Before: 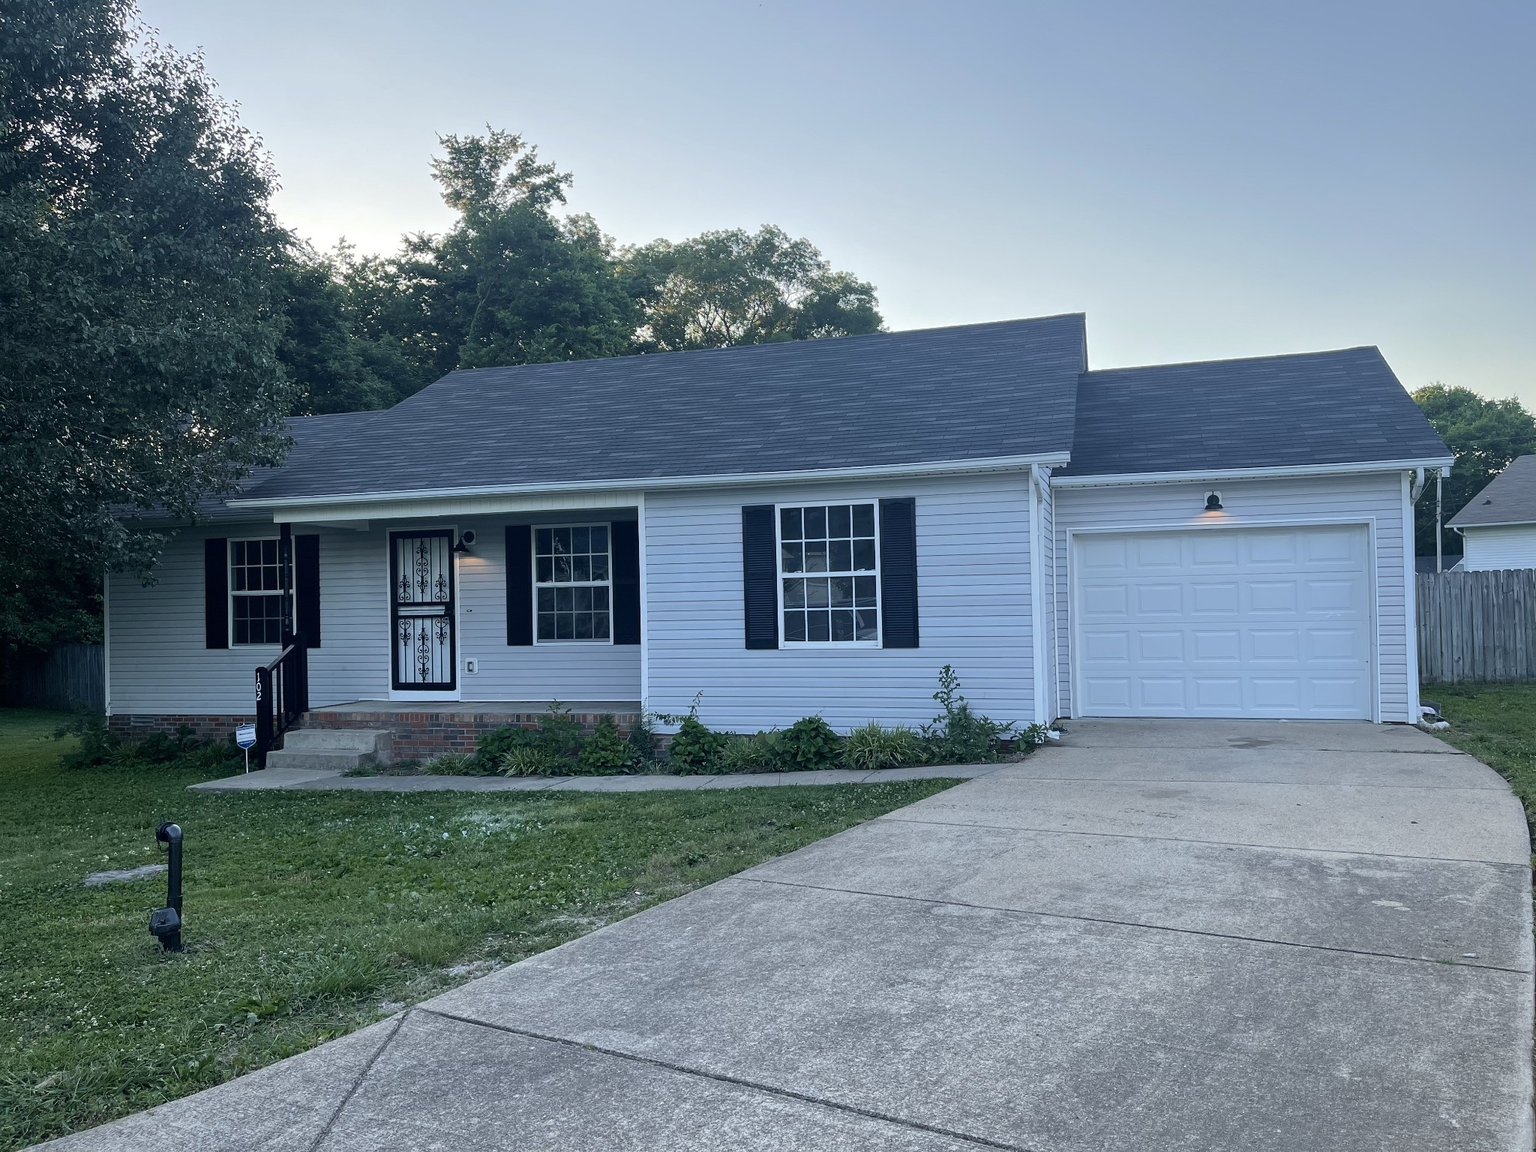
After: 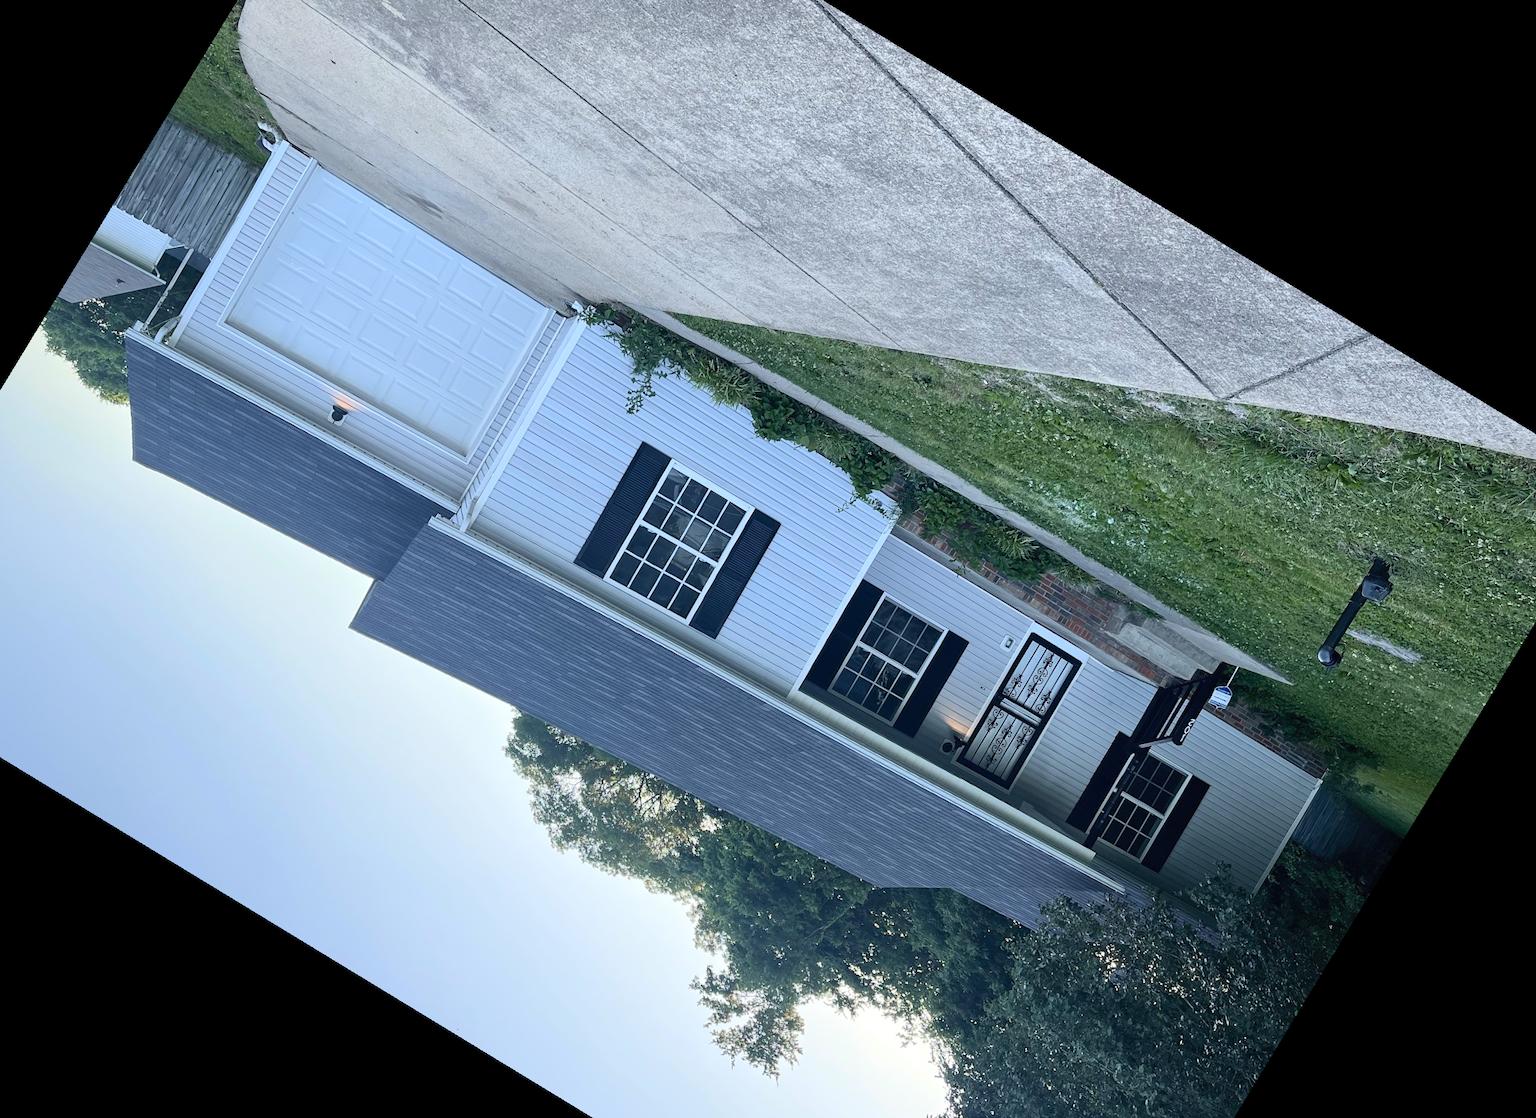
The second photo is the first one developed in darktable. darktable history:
contrast brightness saturation: contrast 0.2, brightness 0.16, saturation 0.22
crop and rotate: angle 148.68°, left 9.111%, top 15.603%, right 4.588%, bottom 17.041%
